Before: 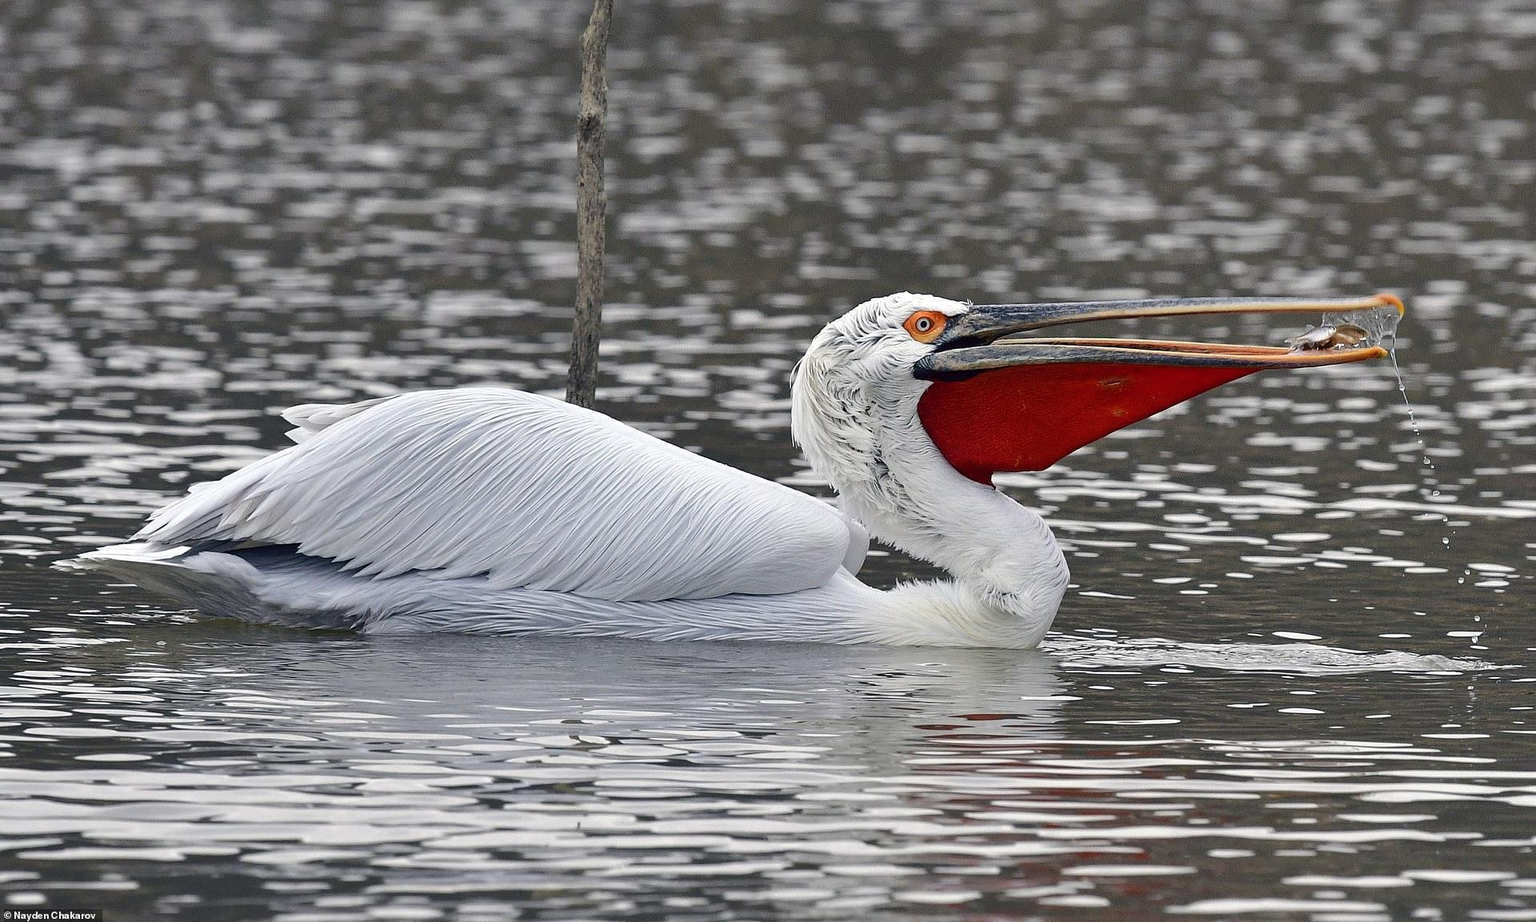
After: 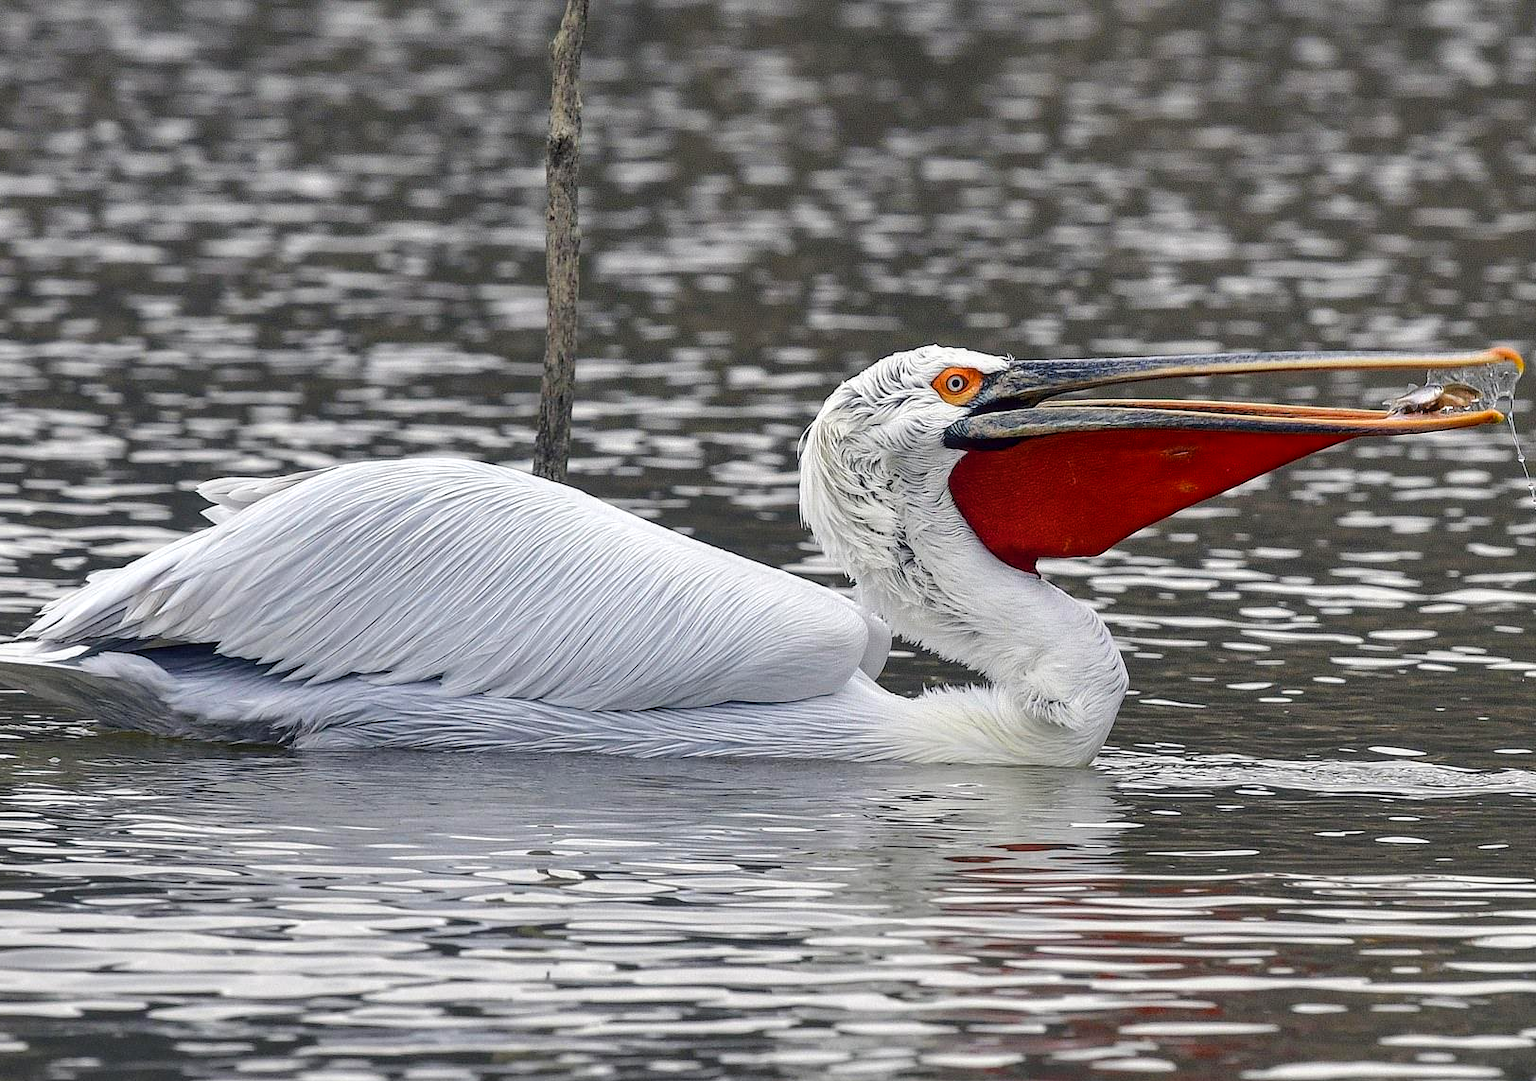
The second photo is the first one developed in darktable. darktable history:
local contrast: on, module defaults
color balance rgb: global offset › hue 170.22°, linear chroma grading › global chroma 15.446%, perceptual saturation grading › global saturation 0.871%, perceptual saturation grading › mid-tones 11.657%
crop: left 7.544%, right 7.85%
